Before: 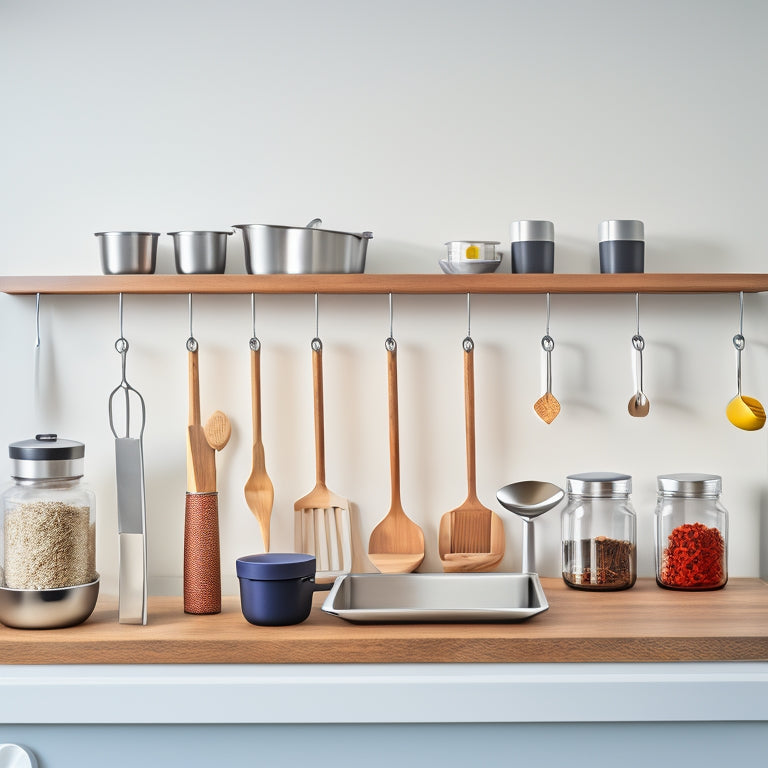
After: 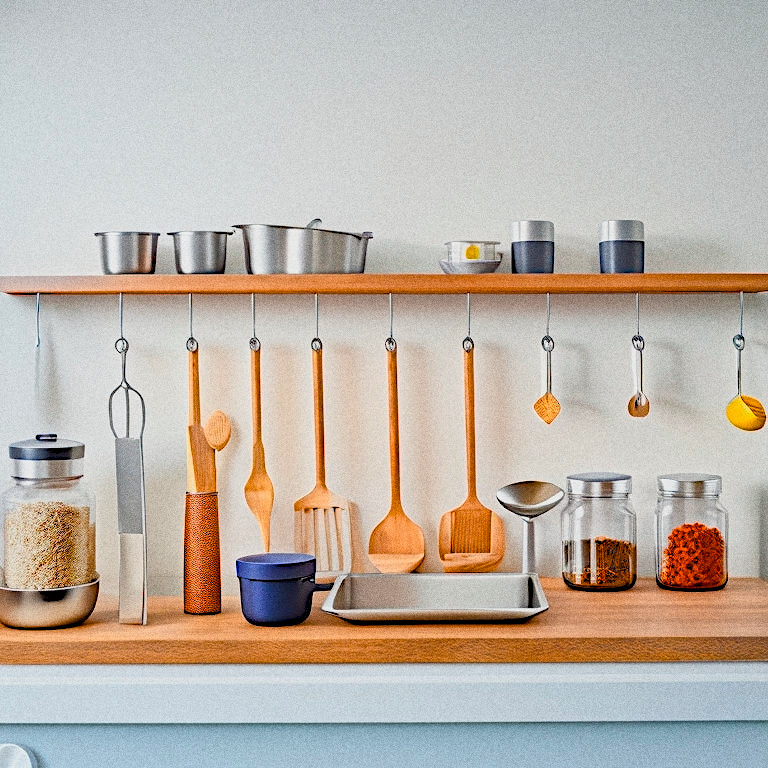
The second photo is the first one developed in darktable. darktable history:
color balance rgb: global offset › luminance -0.5%, perceptual saturation grading › highlights -17.77%, perceptual saturation grading › mid-tones 33.1%, perceptual saturation grading › shadows 50.52%, perceptual brilliance grading › highlights 10.8%, perceptual brilliance grading › shadows -10.8%, global vibrance 24.22%, contrast -25%
color equalizer "KA": saturation › red 1.04, saturation › orange 1.17, saturation › yellow 0.938, saturation › green 0.737, saturation › cyan 1.15, saturation › blue 1.08, hue › red 4.88, hue › orange -6.83, hue › yellow 18.53, hue › green 34.13, hue › blue -4.88, brightness › red 1.11, brightness › orange 1.11, brightness › yellow 0.816, brightness › green 0.827, brightness › cyan 1.11, brightness › blue 1.12, brightness › magenta 1.07
grain "silver grain": coarseness 0.09 ISO, strength 40%
diffuse or sharpen "_builtin_sharpen demosaicing | AA filter": edge sensitivity 1, 1st order anisotropy 100%, 2nd order anisotropy 100%, 3rd order anisotropy 100%, 4th order anisotropy 100%, 1st order speed -25%, 2nd order speed -25%, 3rd order speed -25%, 4th order speed -25%
diffuse or sharpen "diffusion": radius span 100, 1st order speed 50%, 2nd order speed 50%, 3rd order speed 50%, 4th order speed 50% | blend: blend mode normal, opacity 30%; mask: uniform (no mask)
contrast equalizer: octaves 7, y [[0.6 ×6], [0.55 ×6], [0 ×6], [0 ×6], [0 ×6]], mix -0.2
